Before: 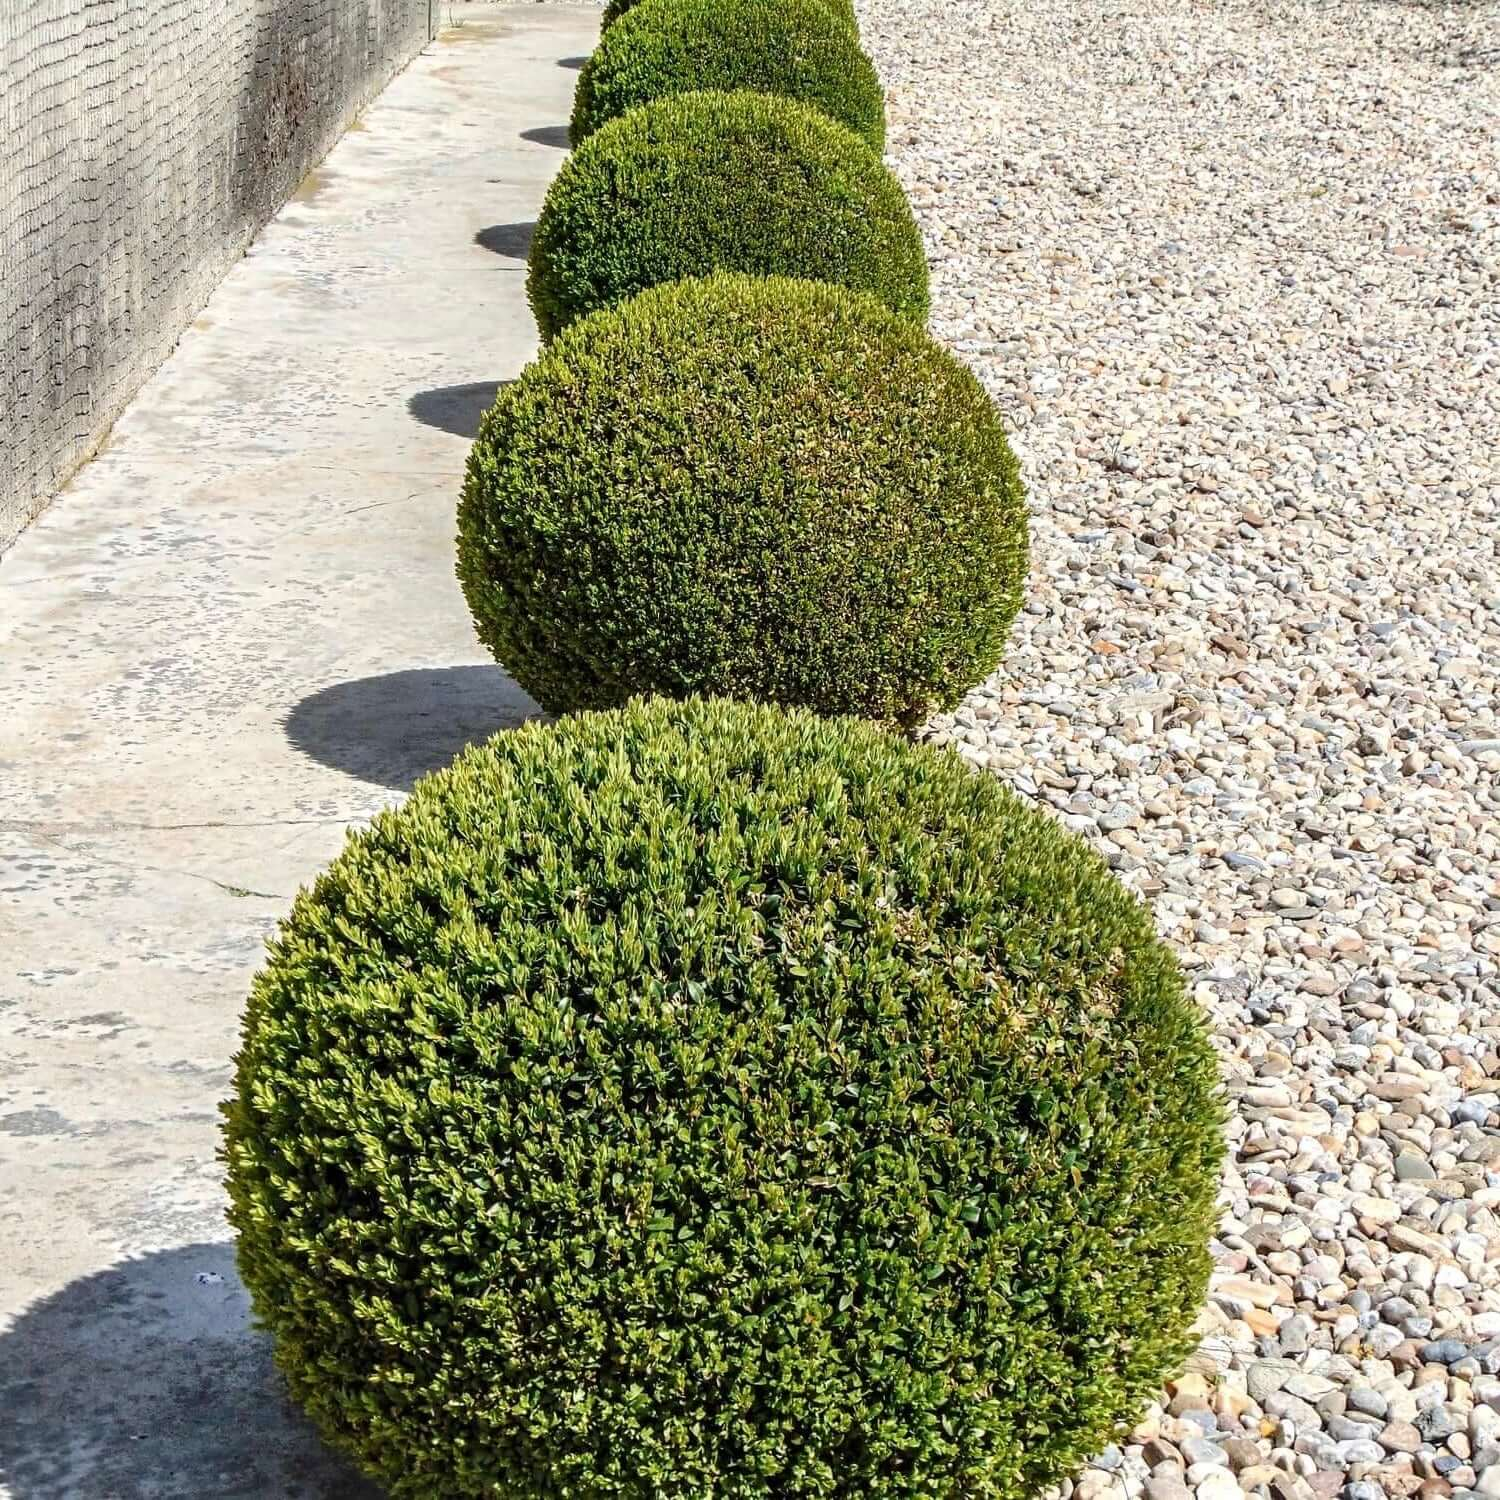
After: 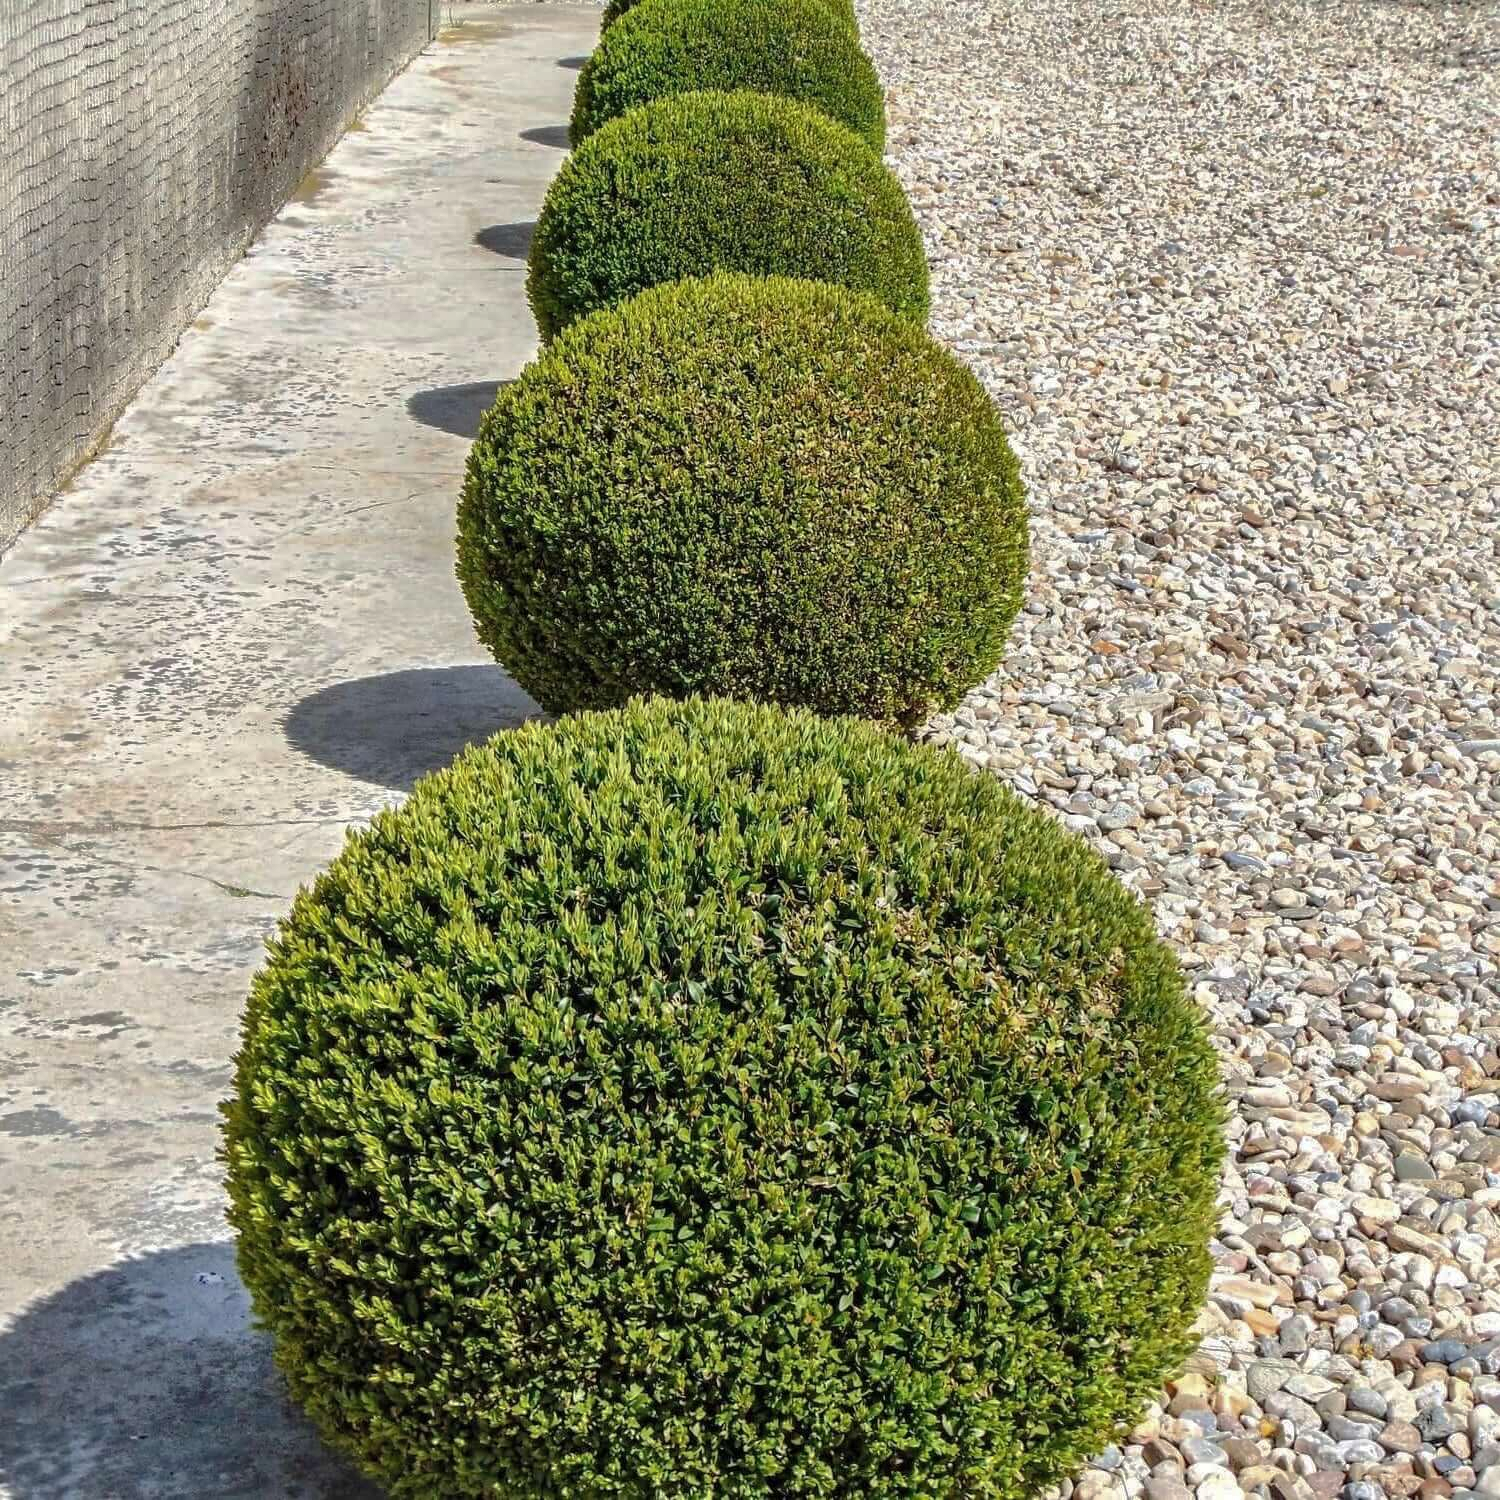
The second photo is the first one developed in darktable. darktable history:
shadows and highlights: shadows 39.69, highlights -60.02
